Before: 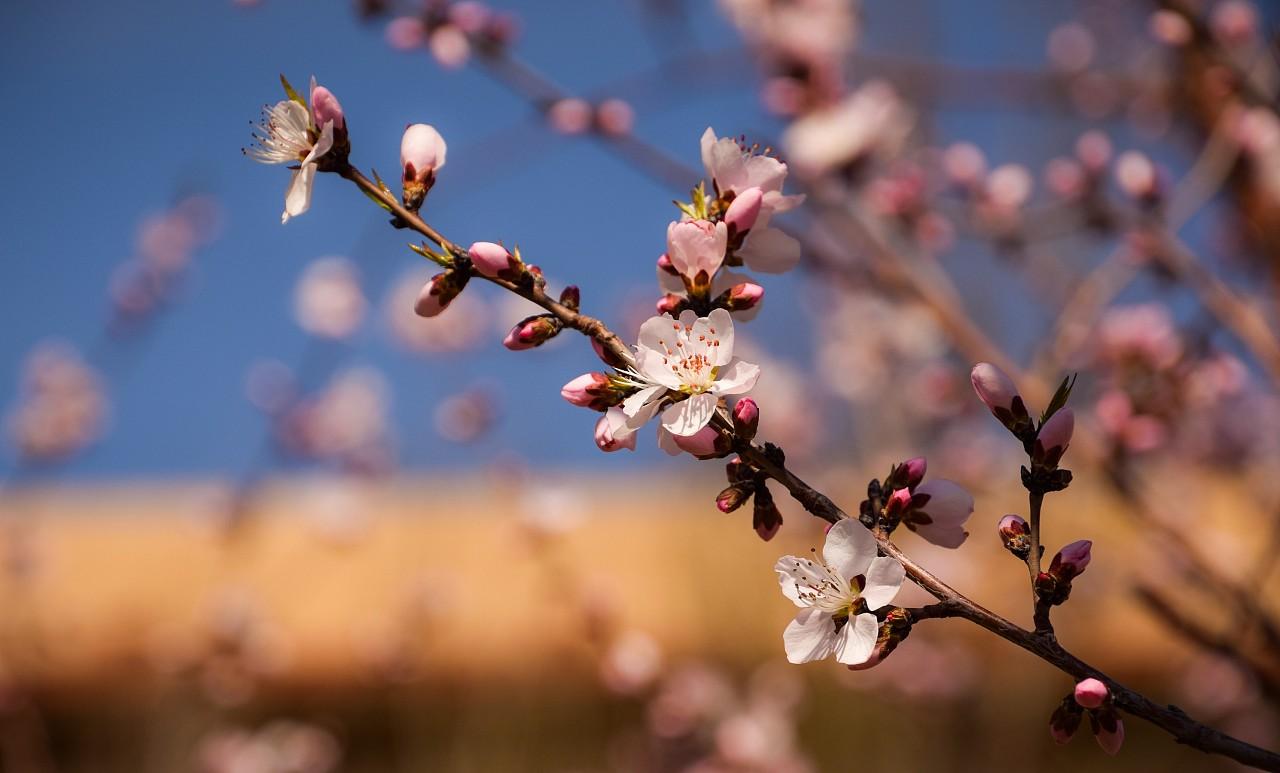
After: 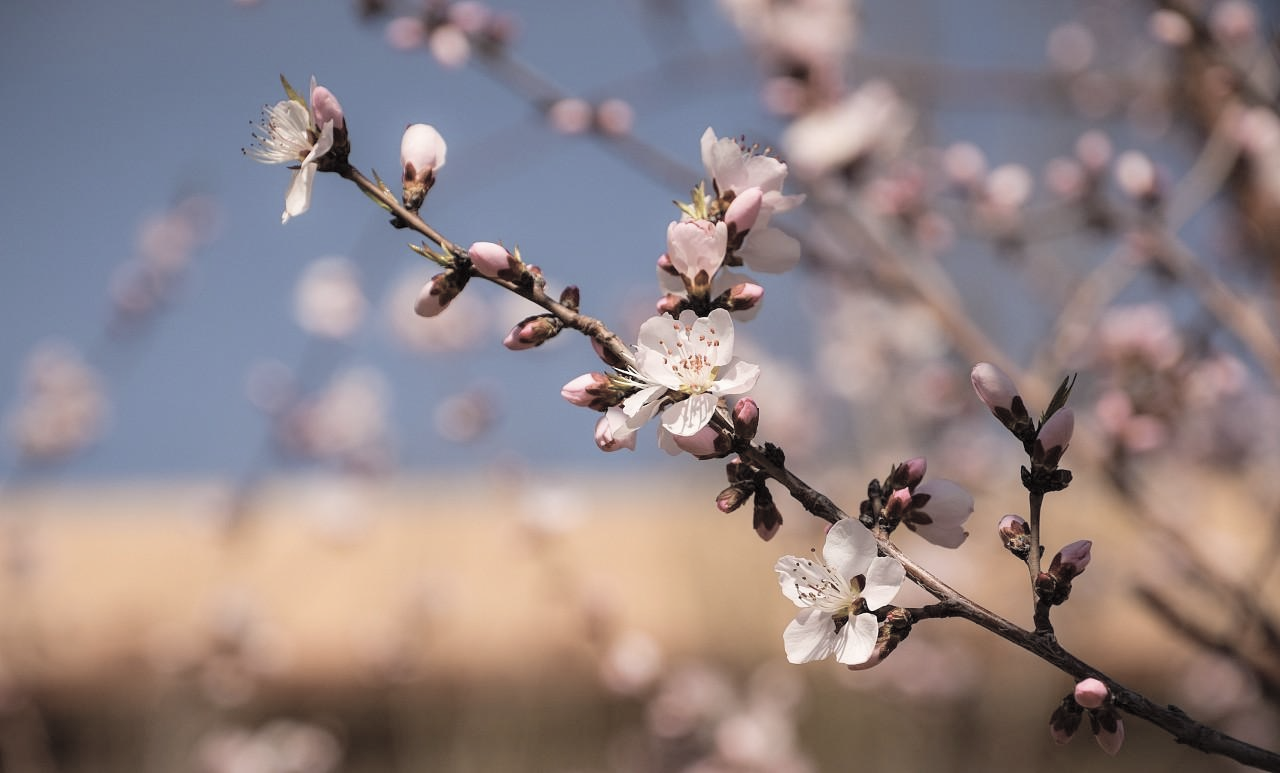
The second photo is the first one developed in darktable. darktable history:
contrast brightness saturation: brightness 0.185, saturation -0.481
